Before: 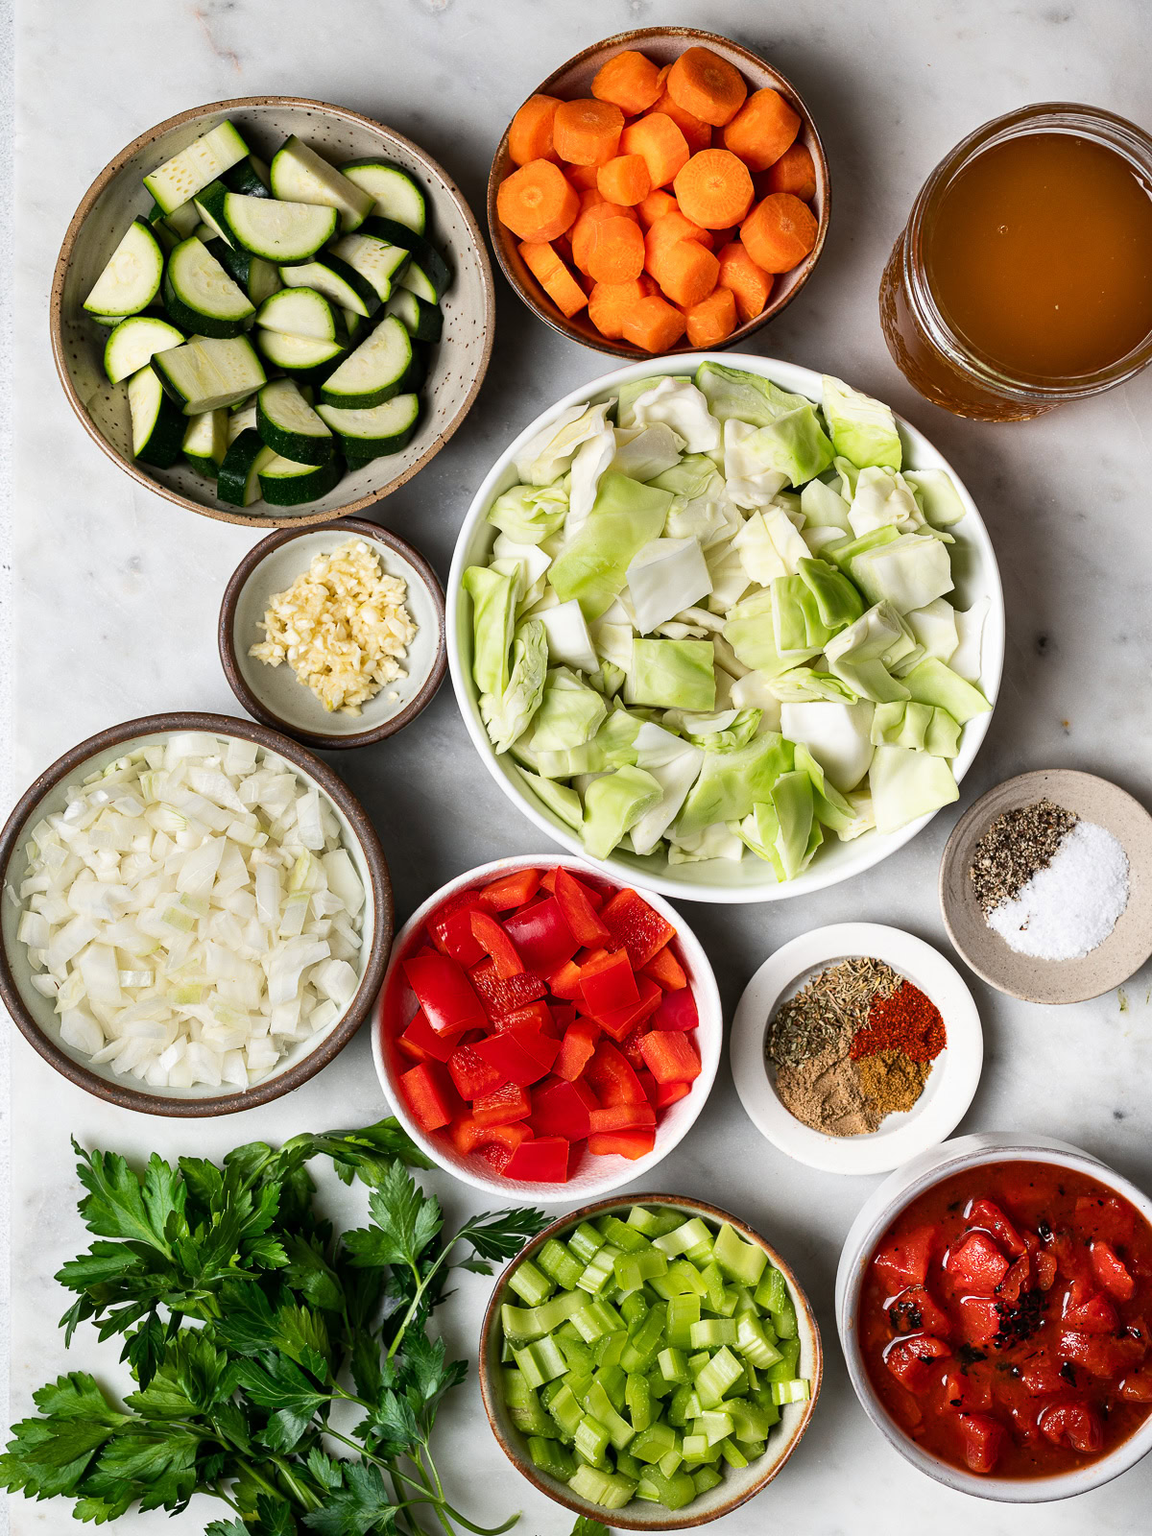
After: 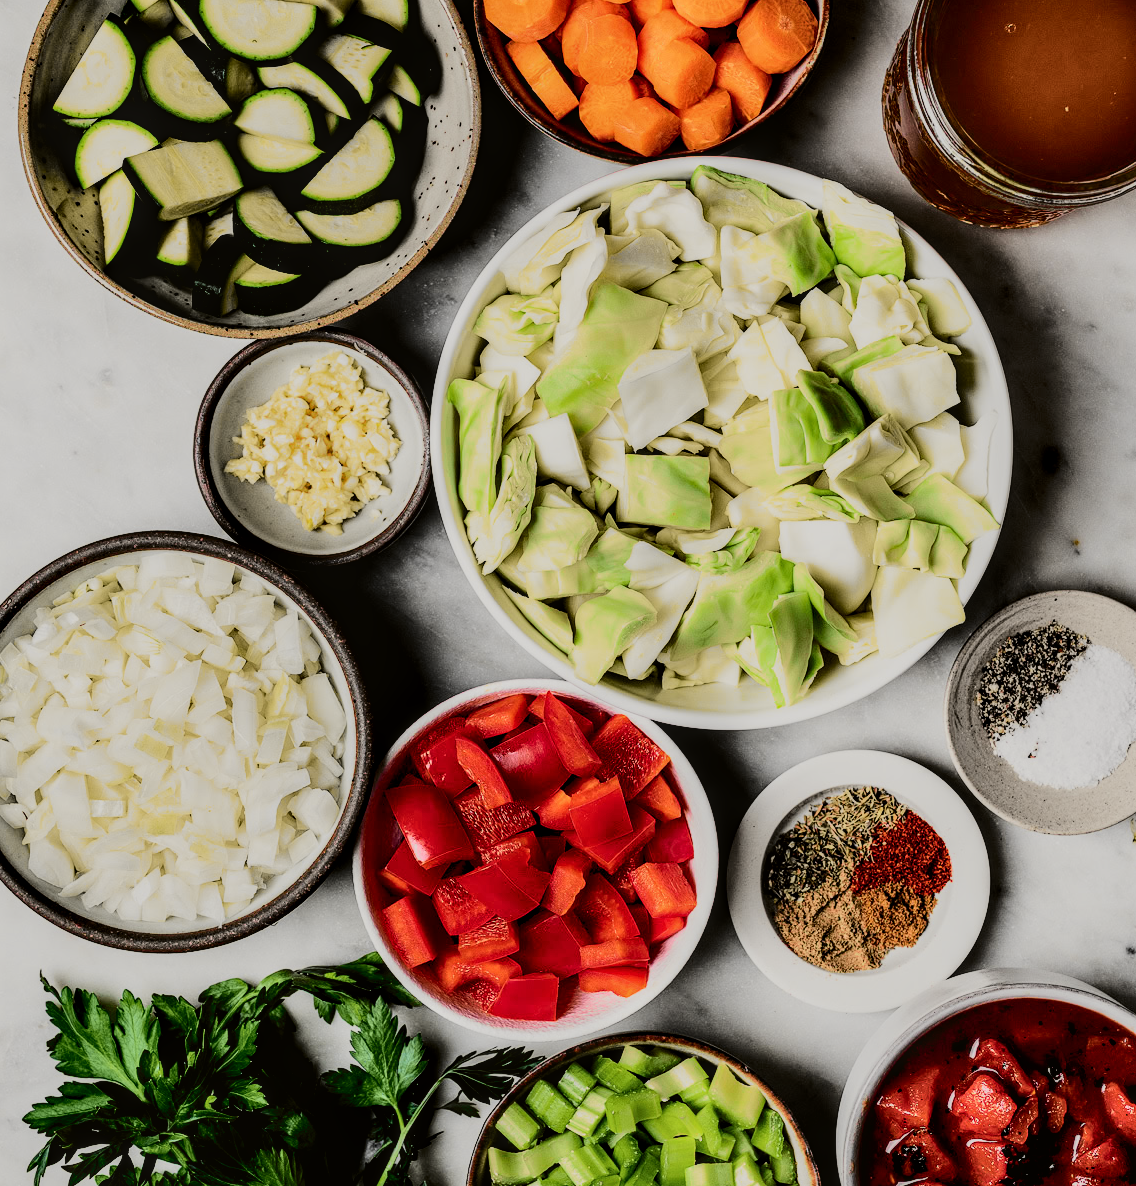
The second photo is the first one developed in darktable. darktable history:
crop and rotate: left 2.856%, top 13.29%, right 2.418%, bottom 12.576%
tone curve: curves: ch0 [(0.014, 0) (0.13, 0.09) (0.227, 0.211) (0.33, 0.395) (0.494, 0.615) (0.662, 0.76) (0.795, 0.846) (1, 0.969)]; ch1 [(0, 0) (0.366, 0.367) (0.447, 0.416) (0.473, 0.484) (0.504, 0.502) (0.525, 0.518) (0.564, 0.601) (0.634, 0.66) (0.746, 0.804) (1, 1)]; ch2 [(0, 0) (0.333, 0.346) (0.375, 0.375) (0.424, 0.43) (0.476, 0.498) (0.496, 0.505) (0.517, 0.522) (0.548, 0.548) (0.579, 0.618) (0.651, 0.674) (0.688, 0.728) (1, 1)], color space Lab, independent channels
color calibration: illuminant same as pipeline (D50), adaptation XYZ, x 0.347, y 0.358, temperature 5007.36 K
filmic rgb: black relative exposure -5.06 EV, white relative exposure 3.98 EV, threshold 5.99 EV, hardness 2.89, contrast 1.297, highlights saturation mix -9.45%, iterations of high-quality reconstruction 0, enable highlight reconstruction true
exposure: black level correction 0, exposure -0.727 EV, compensate exposure bias true, compensate highlight preservation false
local contrast: on, module defaults
contrast brightness saturation: contrast 0.007, saturation -0.06
